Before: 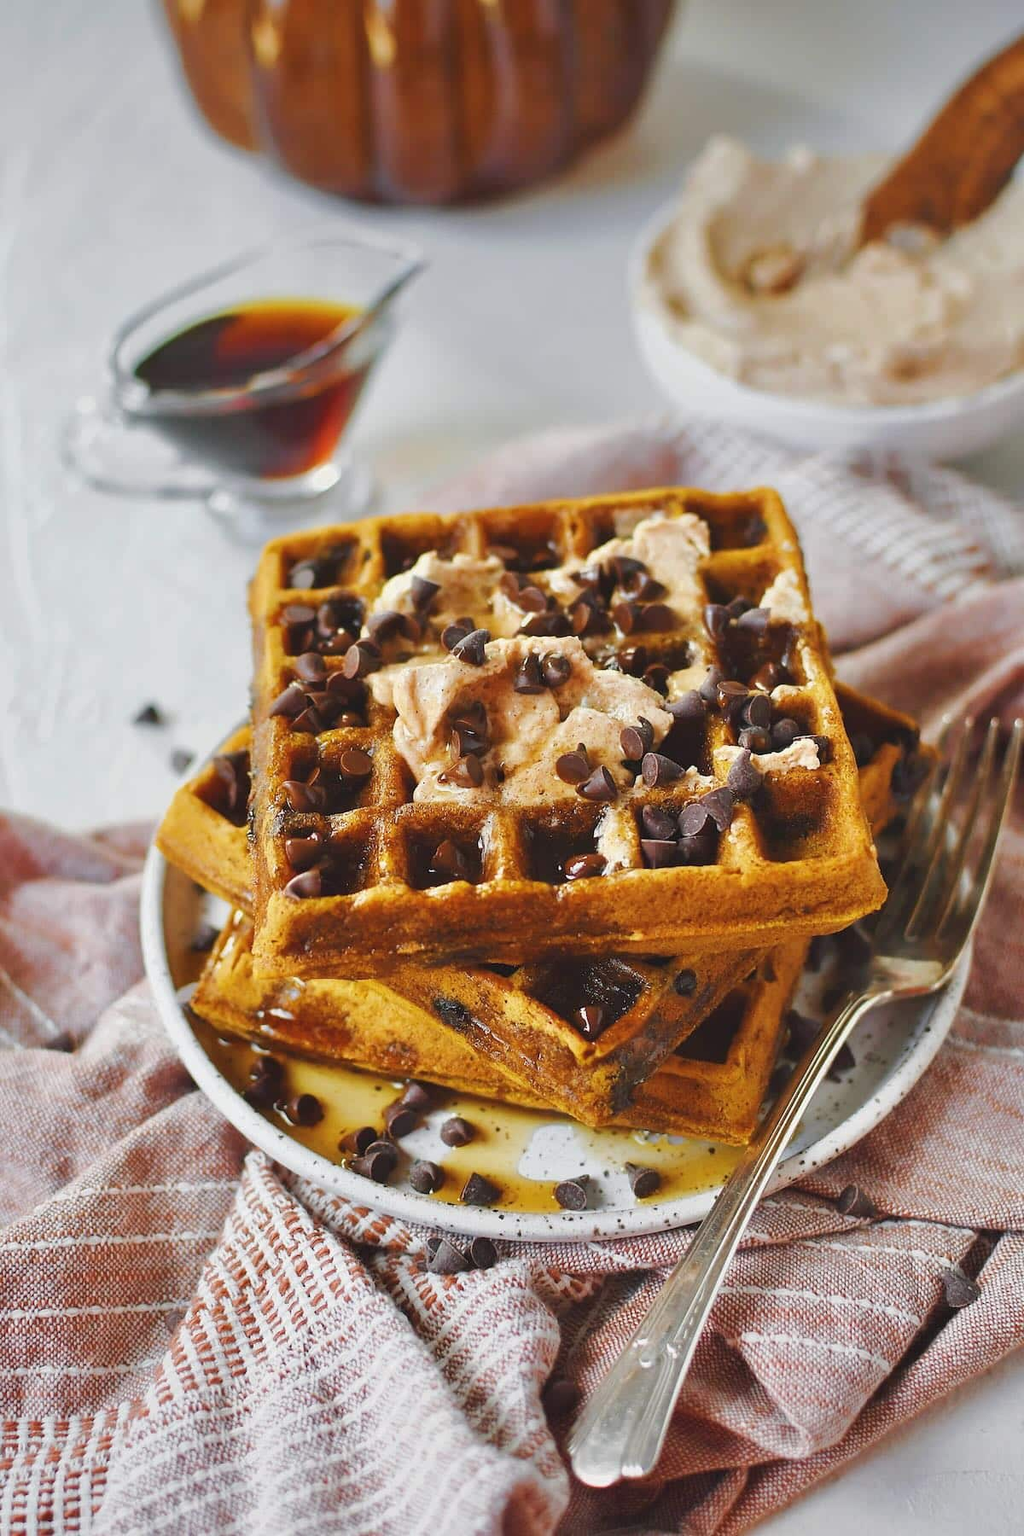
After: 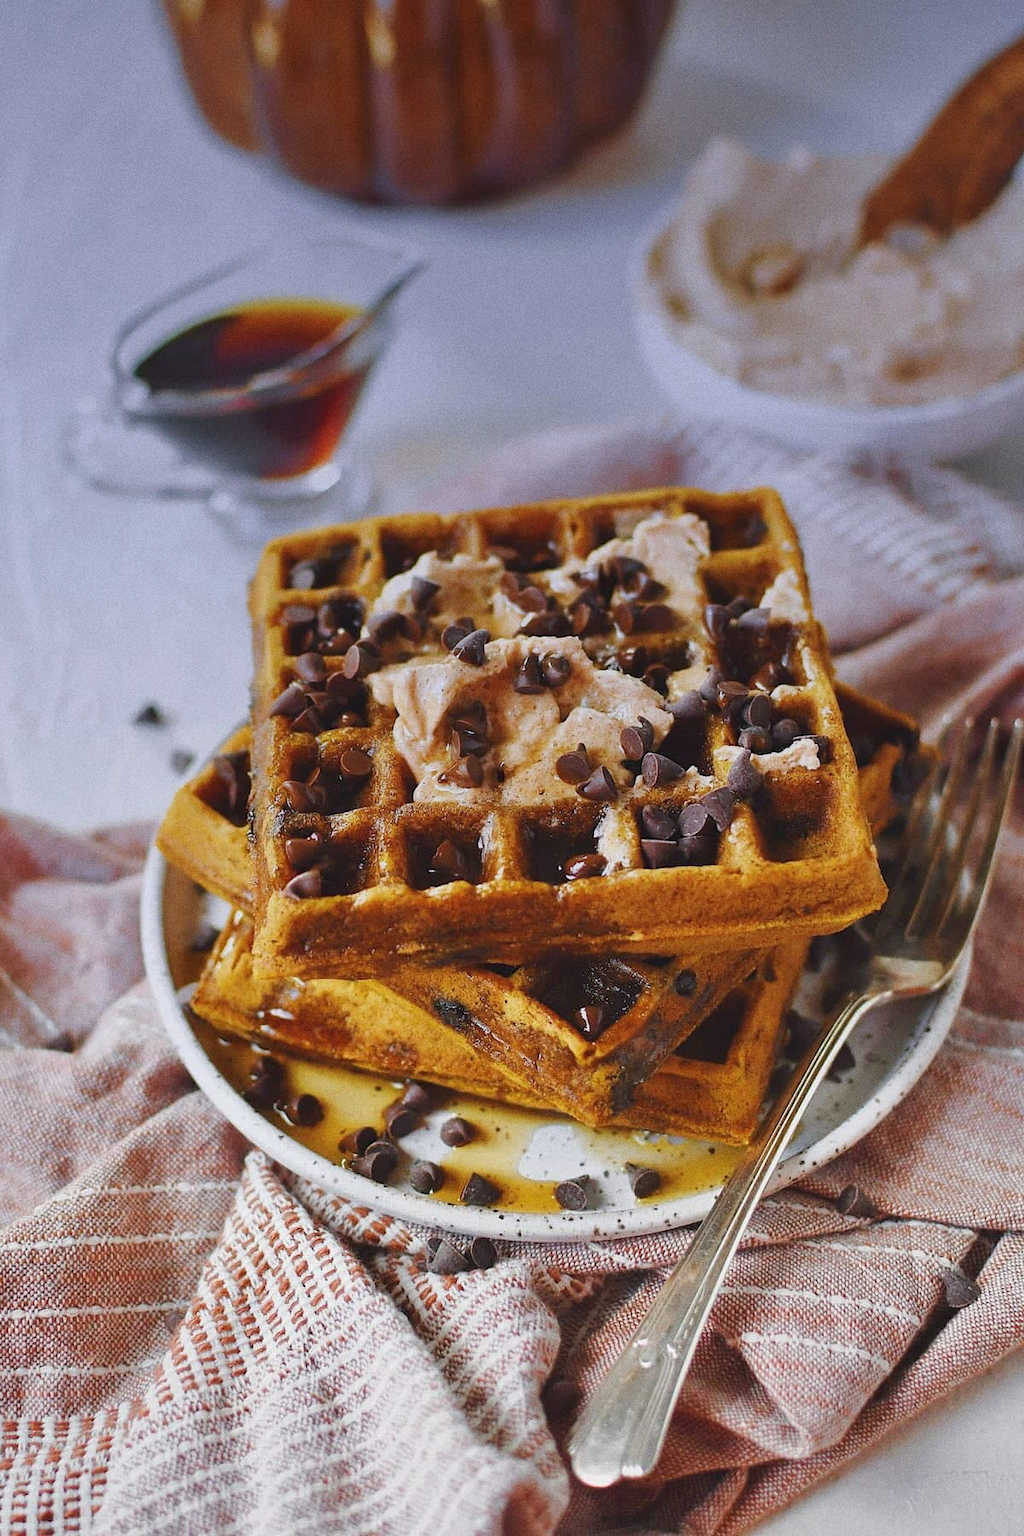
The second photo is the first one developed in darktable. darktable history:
grain: strength 26%
white balance: emerald 1
graduated density: hue 238.83°, saturation 50%
